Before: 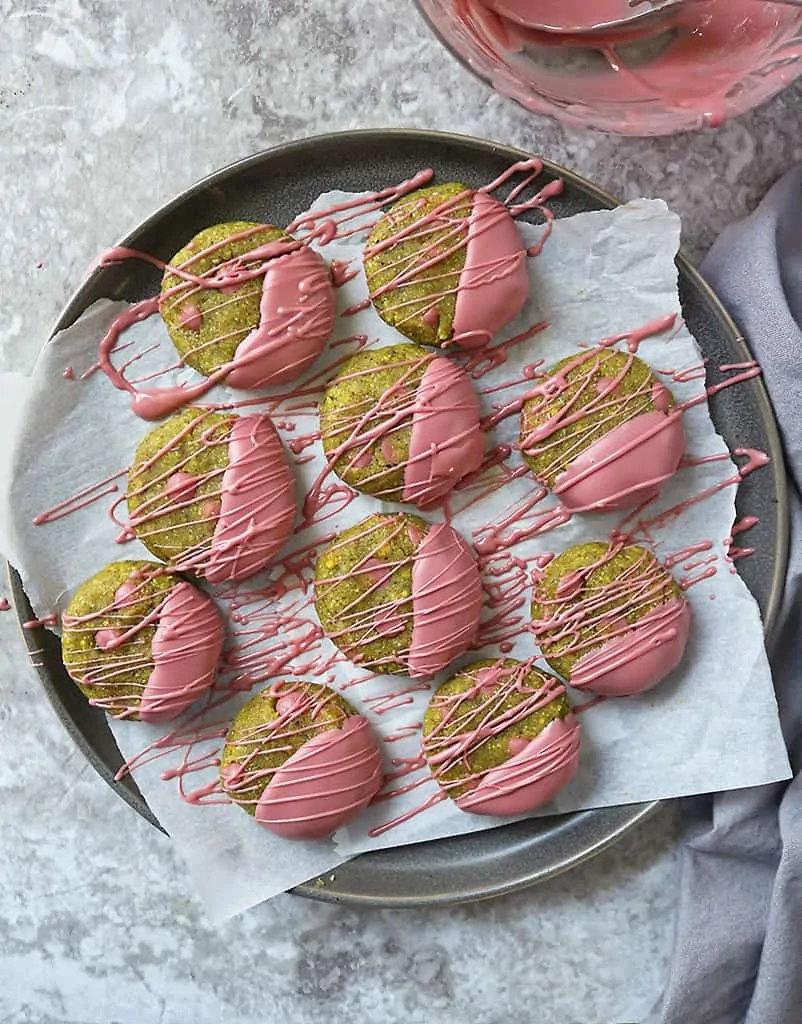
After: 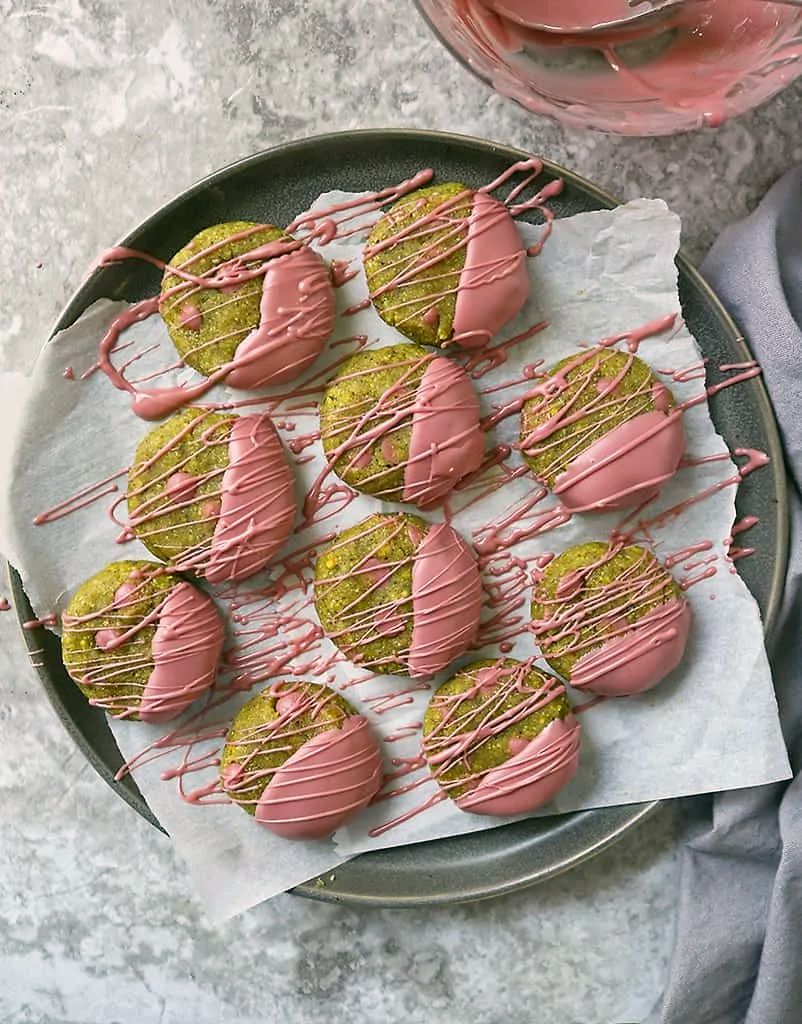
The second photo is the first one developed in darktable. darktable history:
color correction: highlights a* 4.47, highlights b* 4.94, shadows a* -8.04, shadows b* 4.54
